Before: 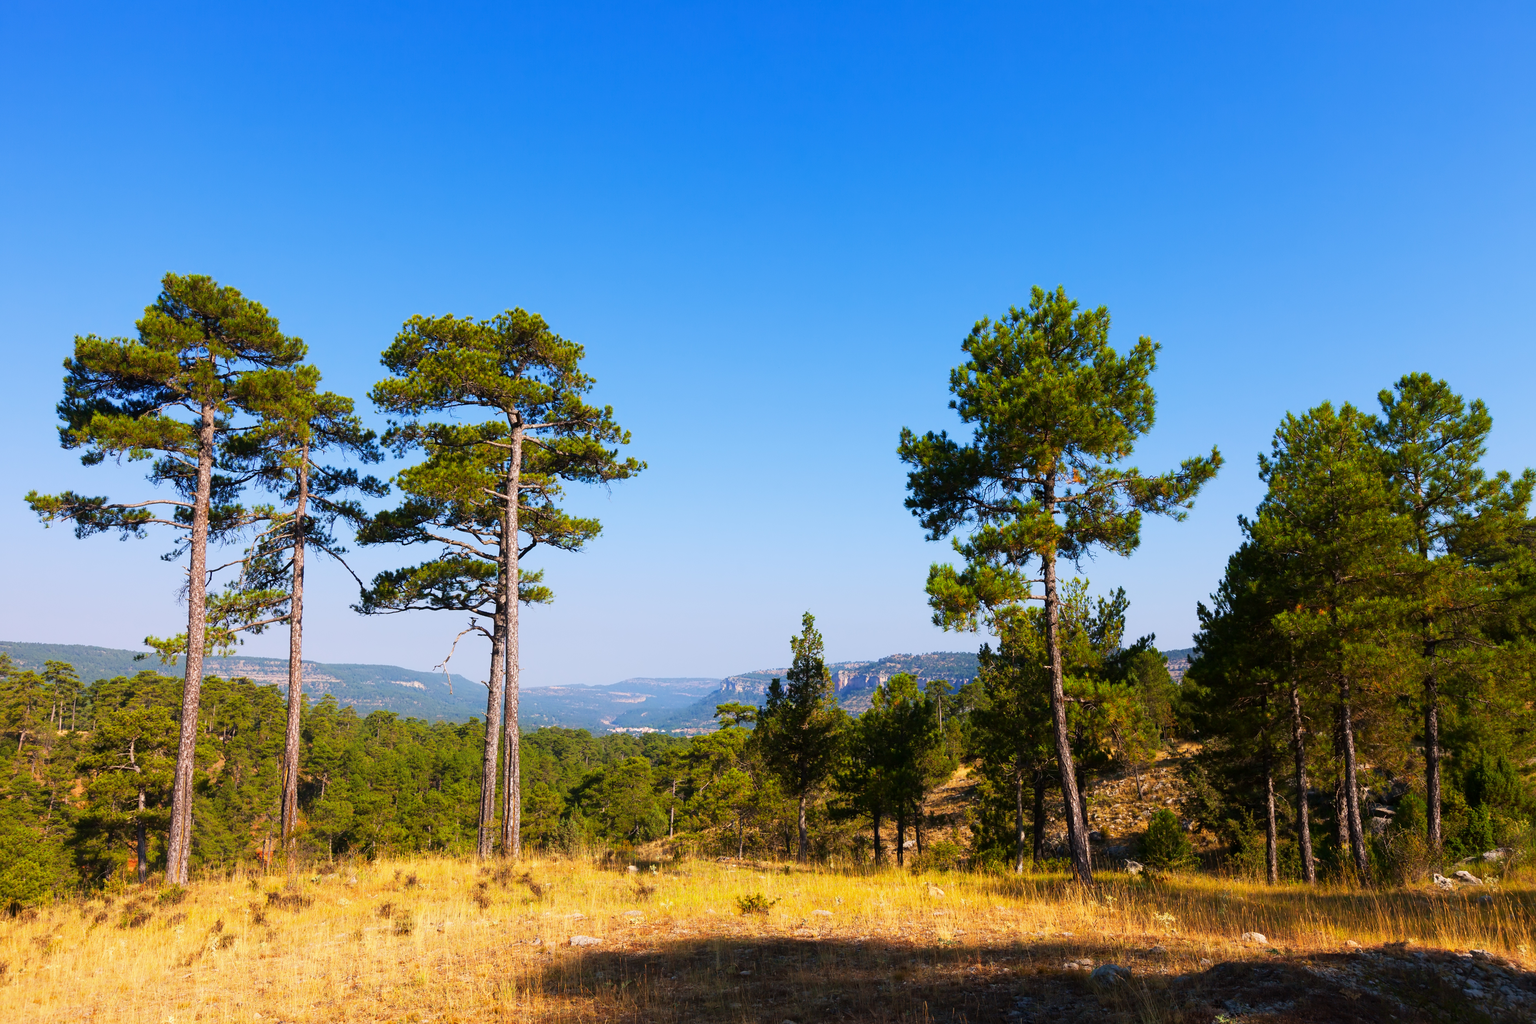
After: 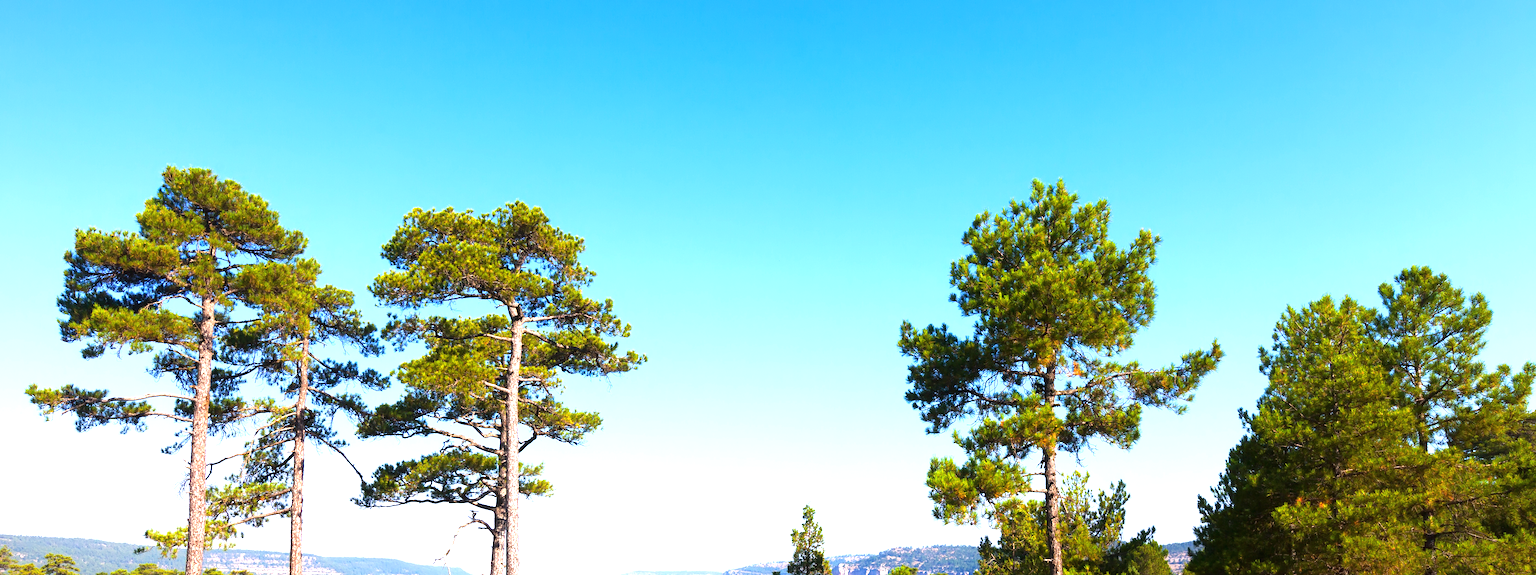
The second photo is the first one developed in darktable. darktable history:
crop and rotate: top 10.479%, bottom 33.328%
exposure: black level correction 0, exposure 1.101 EV, compensate highlight preservation false
